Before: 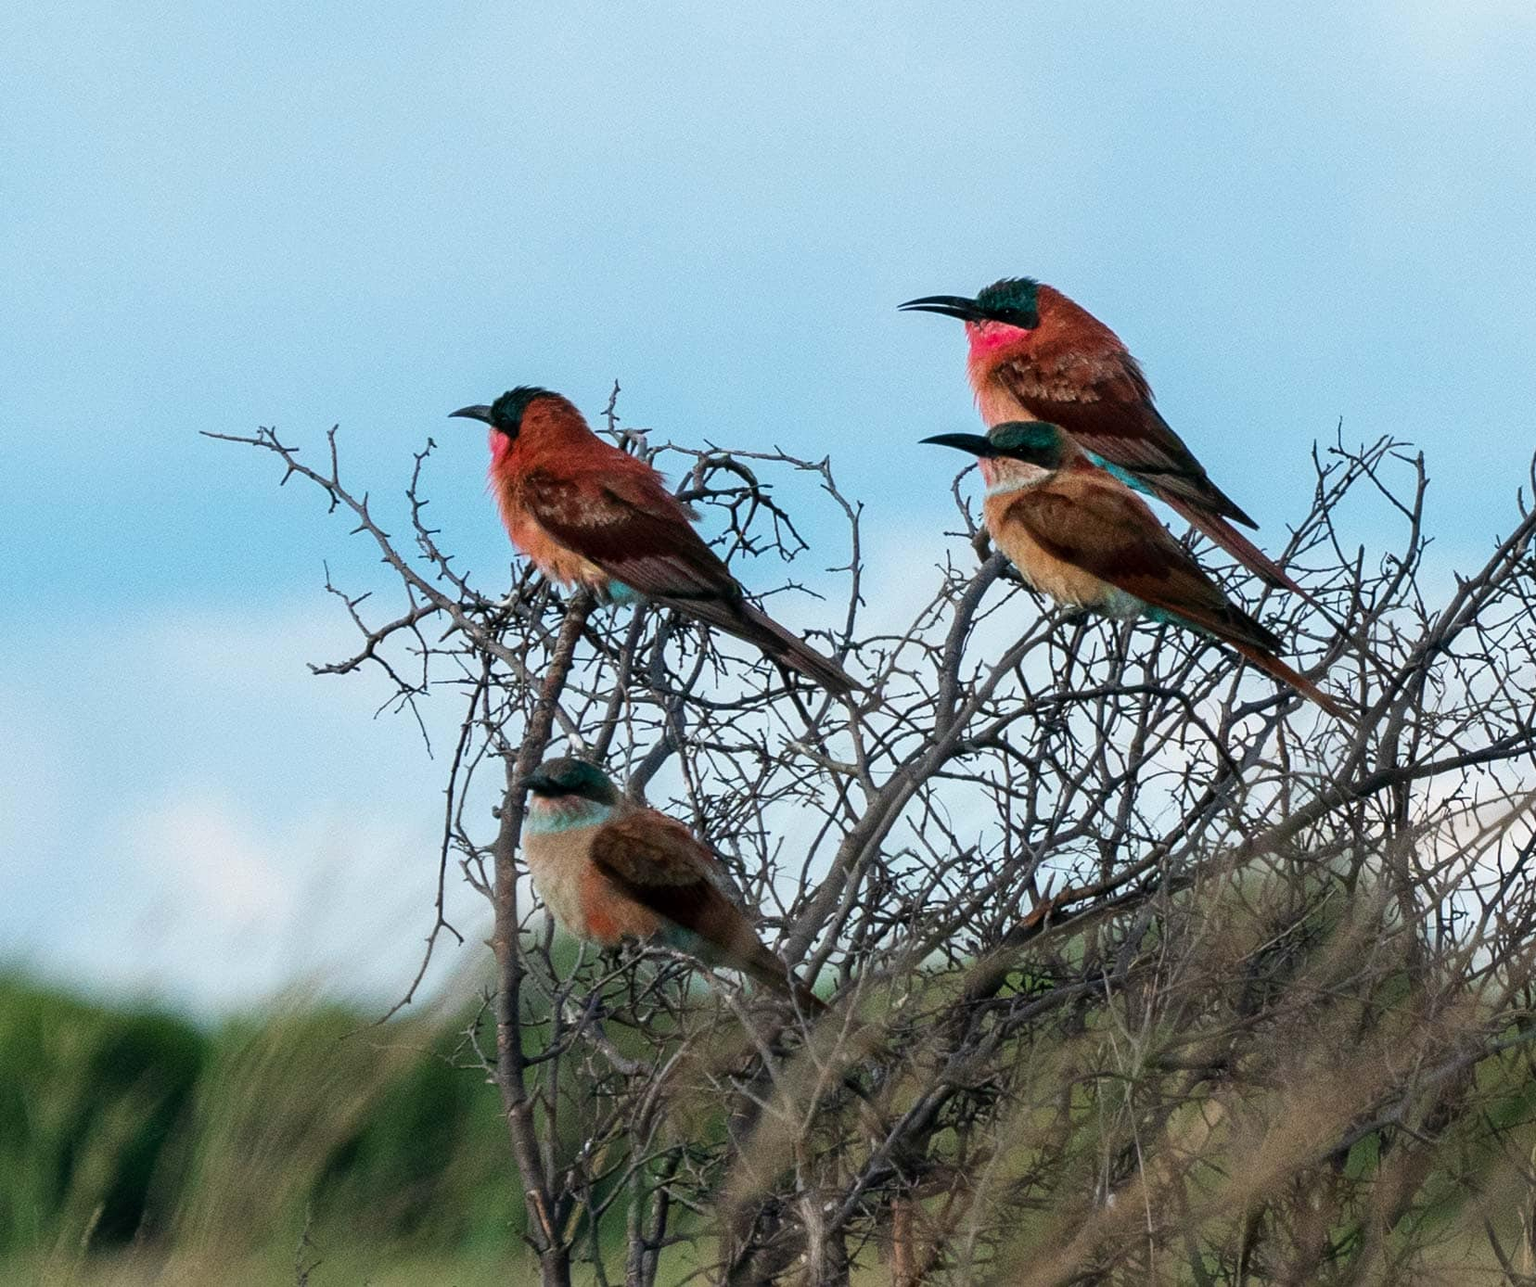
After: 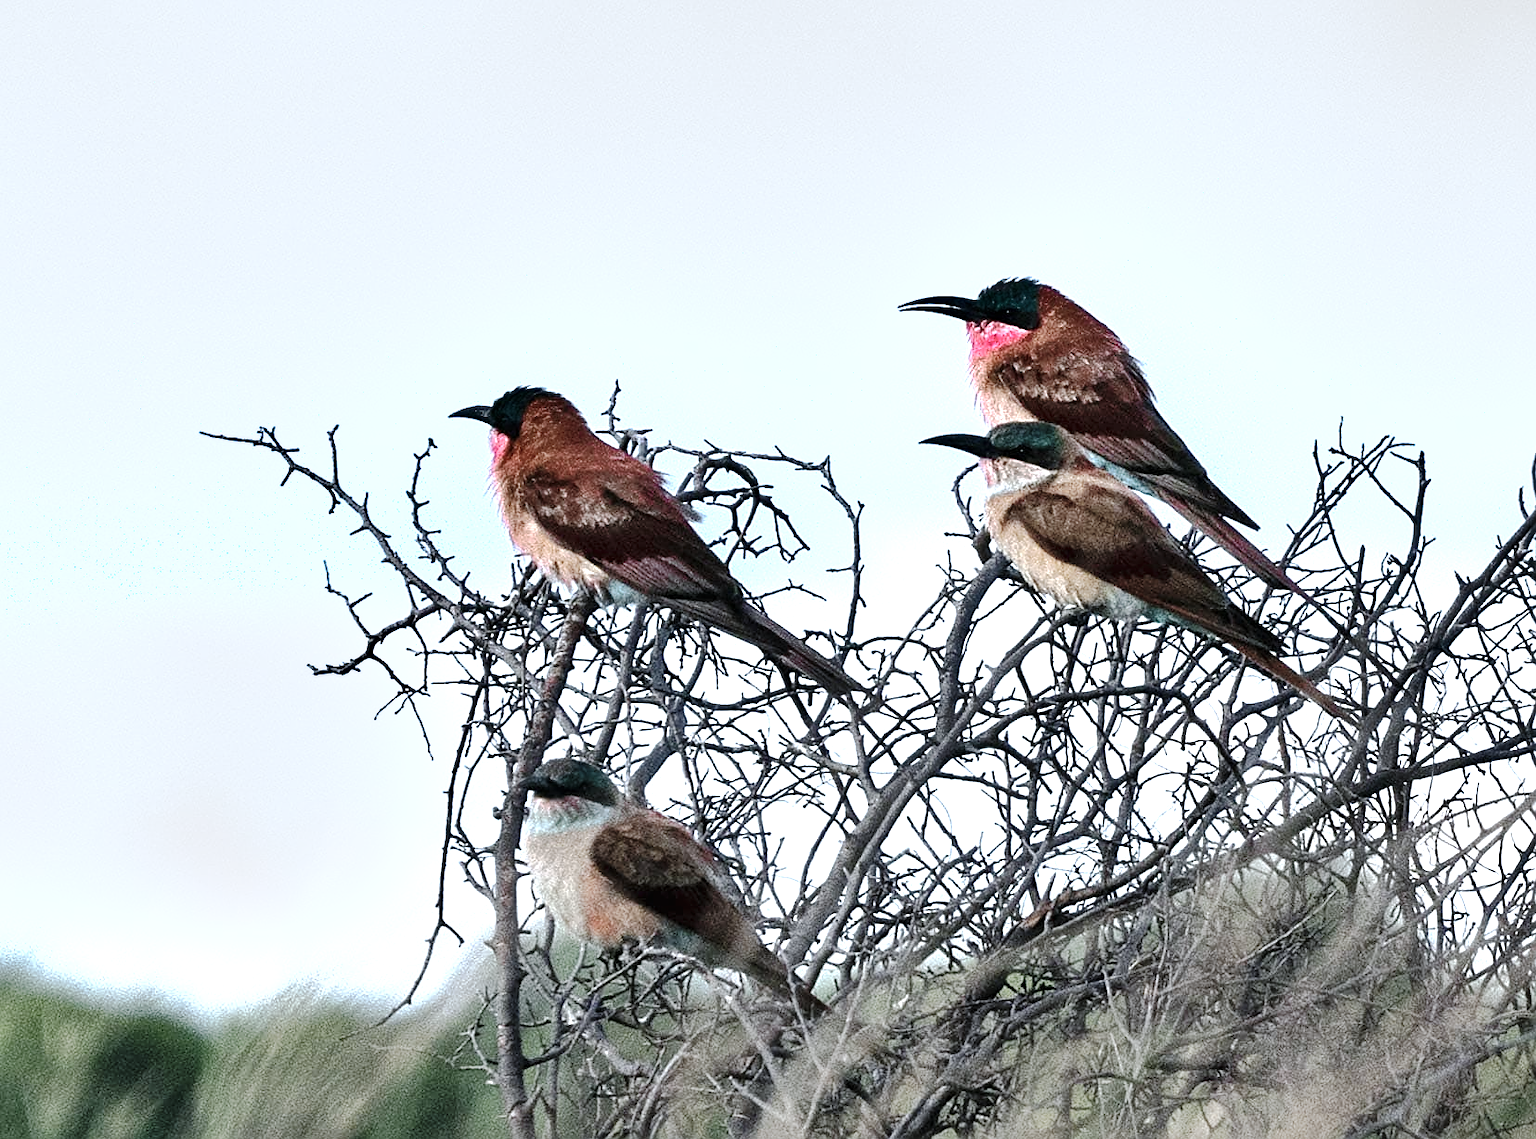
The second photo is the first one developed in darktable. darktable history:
white balance: red 0.931, blue 1.11
sharpen: on, module defaults
exposure: black level correction 0, exposure 1.125 EV, compensate exposure bias true, compensate highlight preservation false
color zones: curves: ch0 [(0, 0.6) (0.129, 0.585) (0.193, 0.596) (0.429, 0.5) (0.571, 0.5) (0.714, 0.5) (0.857, 0.5) (1, 0.6)]; ch1 [(0, 0.453) (0.112, 0.245) (0.213, 0.252) (0.429, 0.233) (0.571, 0.231) (0.683, 0.242) (0.857, 0.296) (1, 0.453)]
crop and rotate: top 0%, bottom 11.49%
shadows and highlights: soften with gaussian
tone curve: curves: ch0 [(0, 0) (0.003, 0.009) (0.011, 0.013) (0.025, 0.022) (0.044, 0.039) (0.069, 0.055) (0.1, 0.077) (0.136, 0.113) (0.177, 0.158) (0.224, 0.213) (0.277, 0.289) (0.335, 0.367) (0.399, 0.451) (0.468, 0.532) (0.543, 0.615) (0.623, 0.696) (0.709, 0.755) (0.801, 0.818) (0.898, 0.893) (1, 1)], preserve colors none
